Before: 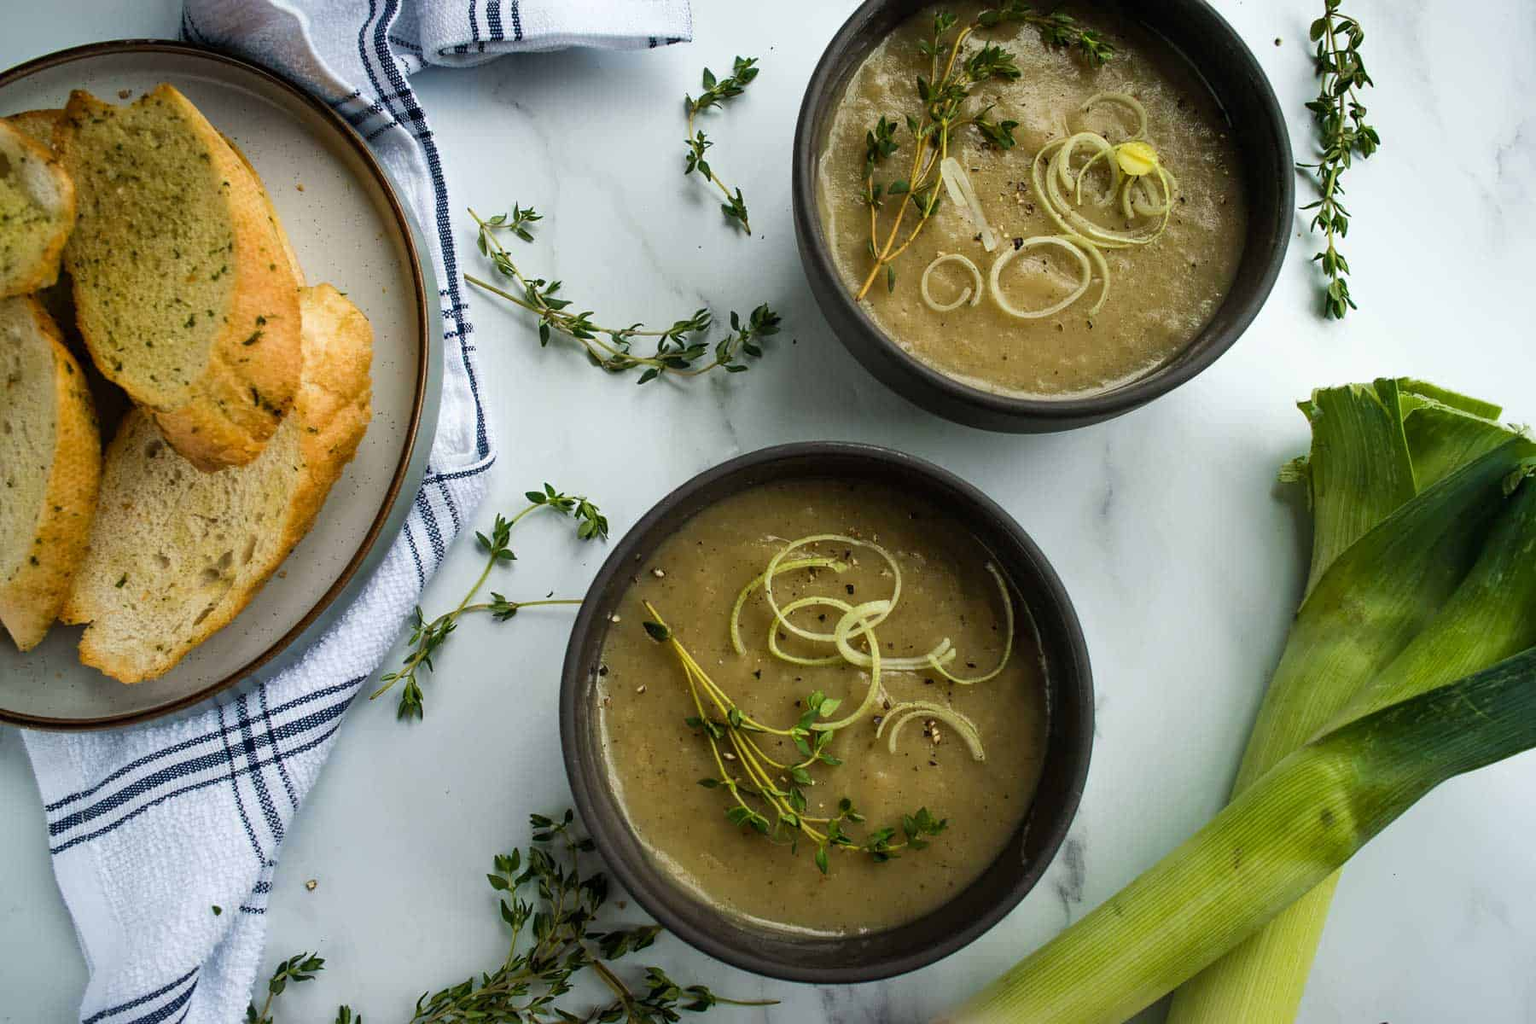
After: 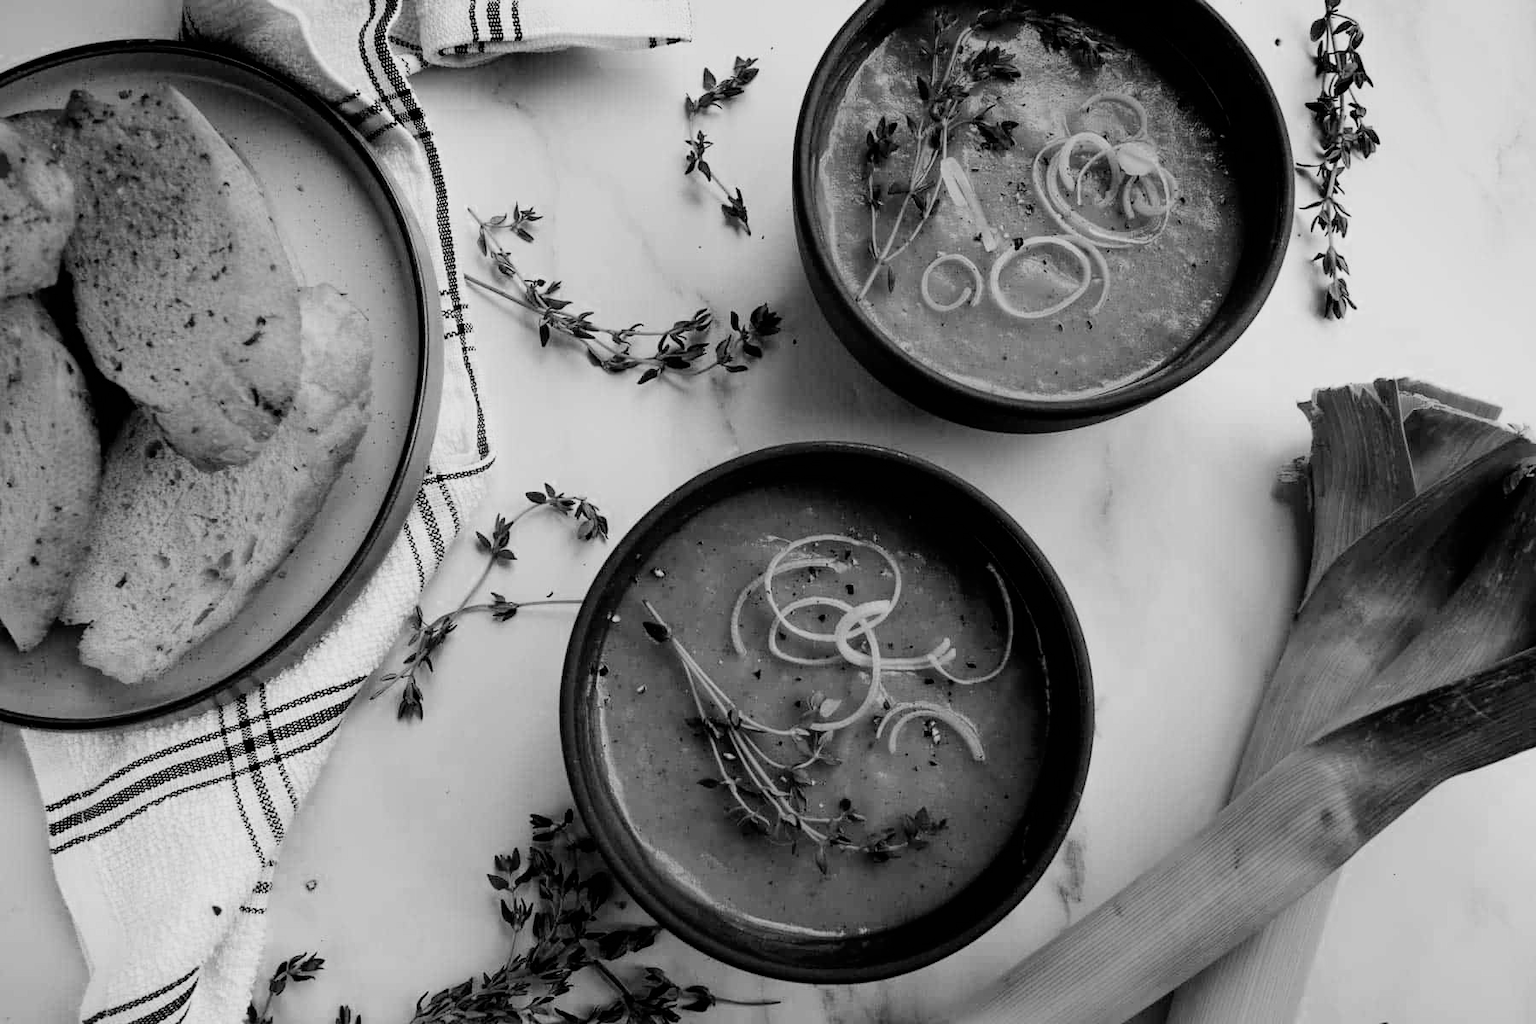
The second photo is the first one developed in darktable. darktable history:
filmic rgb: black relative exposure -5.09 EV, white relative exposure 3.99 EV, hardness 2.89, contrast 1.191, highlights saturation mix -30.12%
color zones: curves: ch0 [(0, 0.613) (0.01, 0.613) (0.245, 0.448) (0.498, 0.529) (0.642, 0.665) (0.879, 0.777) (0.99, 0.613)]; ch1 [(0, 0) (0.143, 0) (0.286, 0) (0.429, 0) (0.571, 0) (0.714, 0) (0.857, 0)]
